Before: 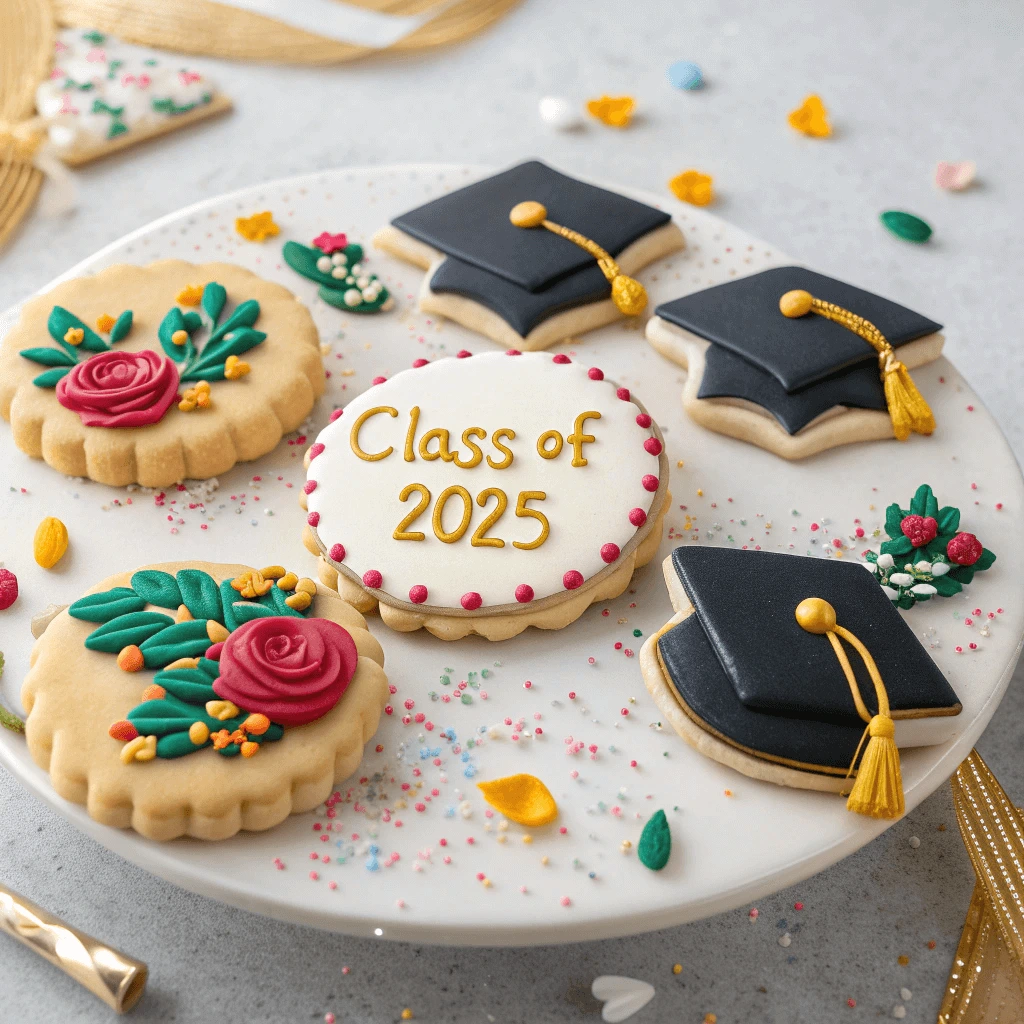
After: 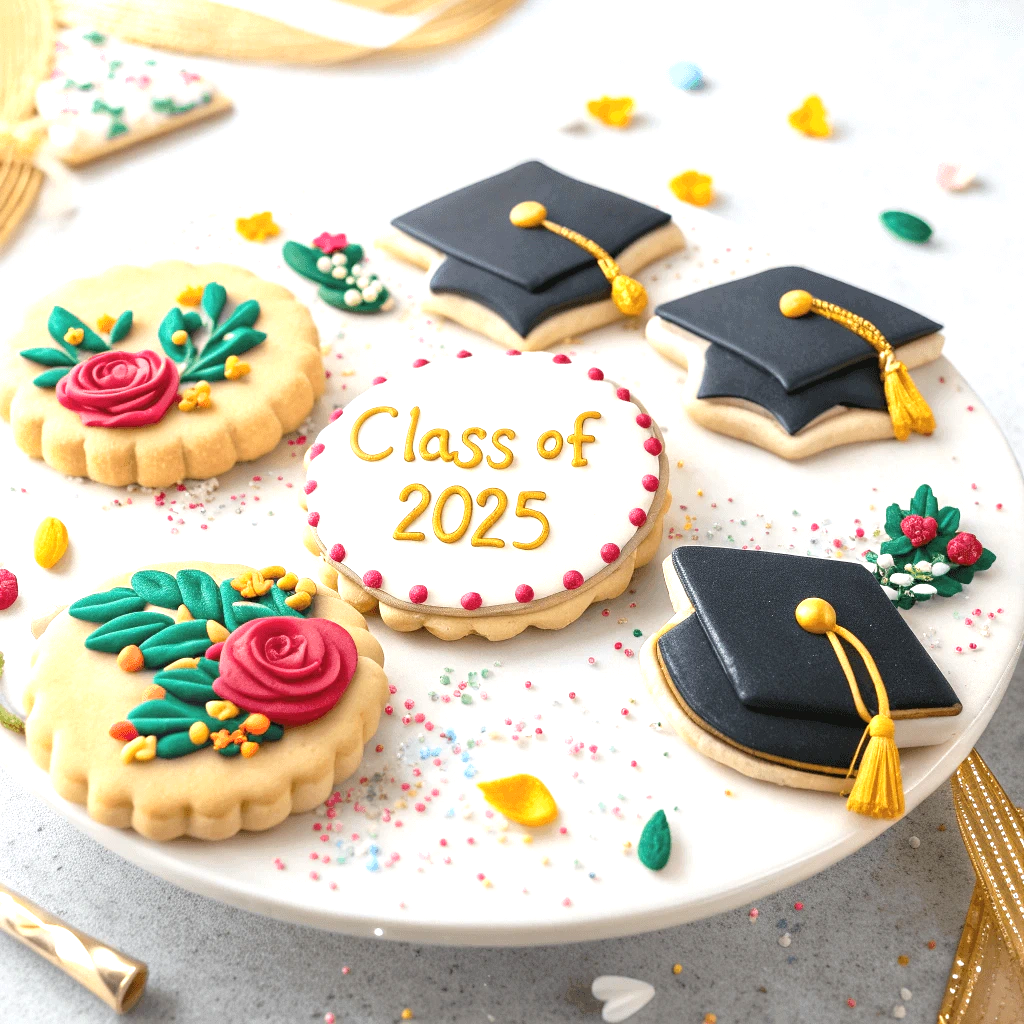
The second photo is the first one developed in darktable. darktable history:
exposure: exposure 0.766 EV, compensate exposure bias true, compensate highlight preservation false
